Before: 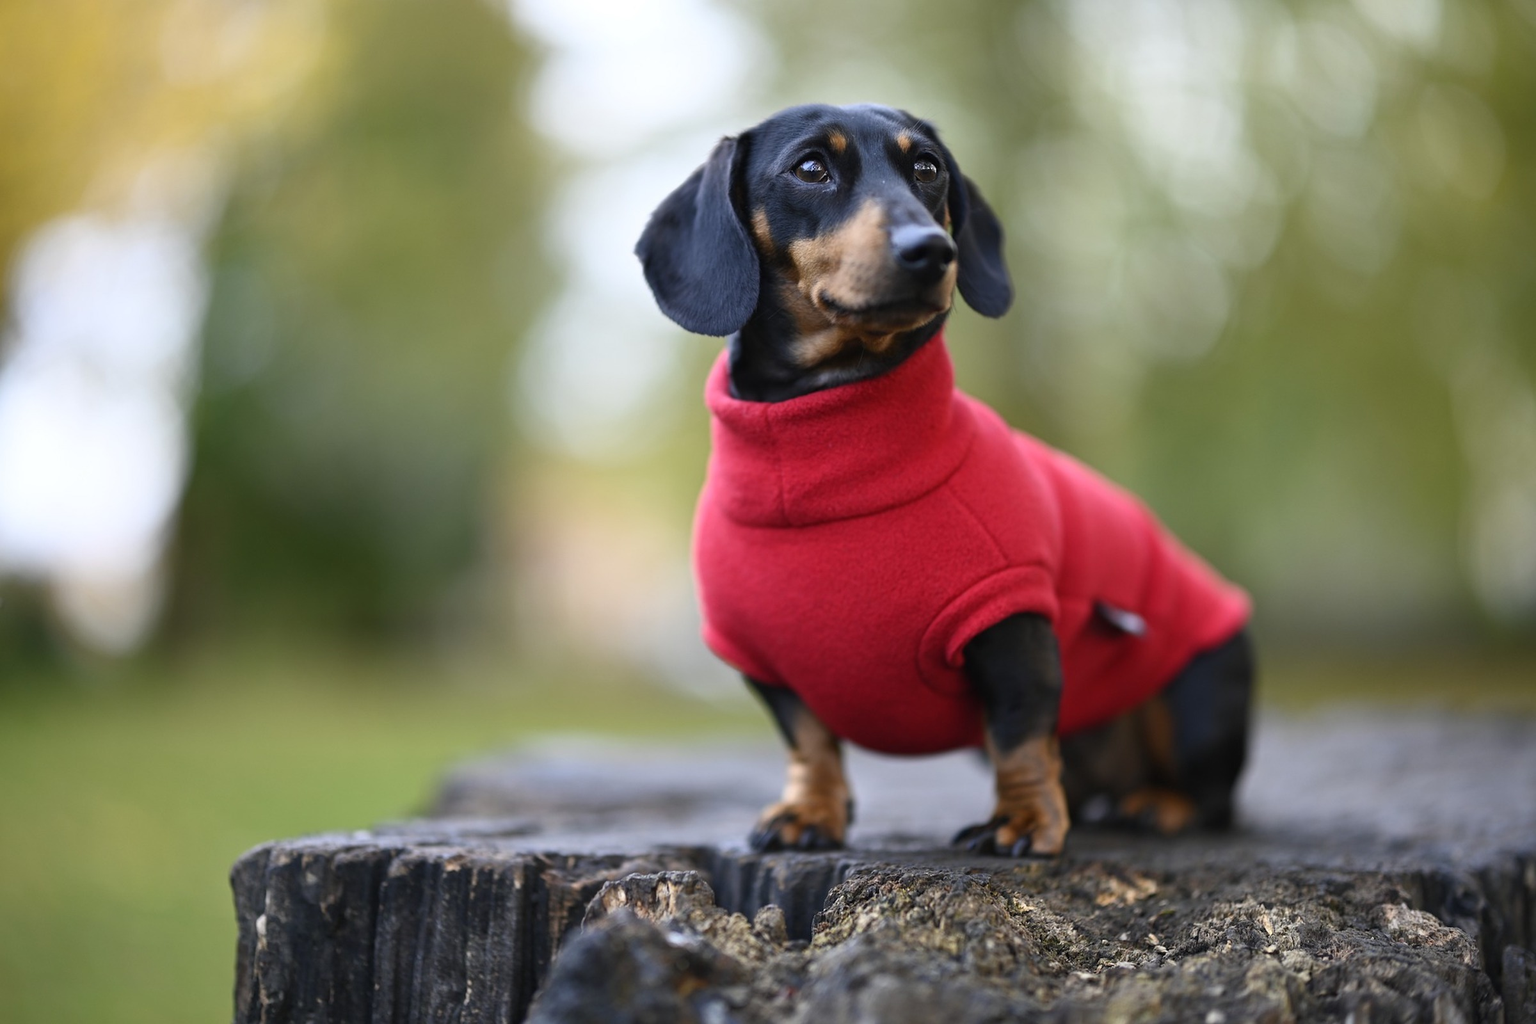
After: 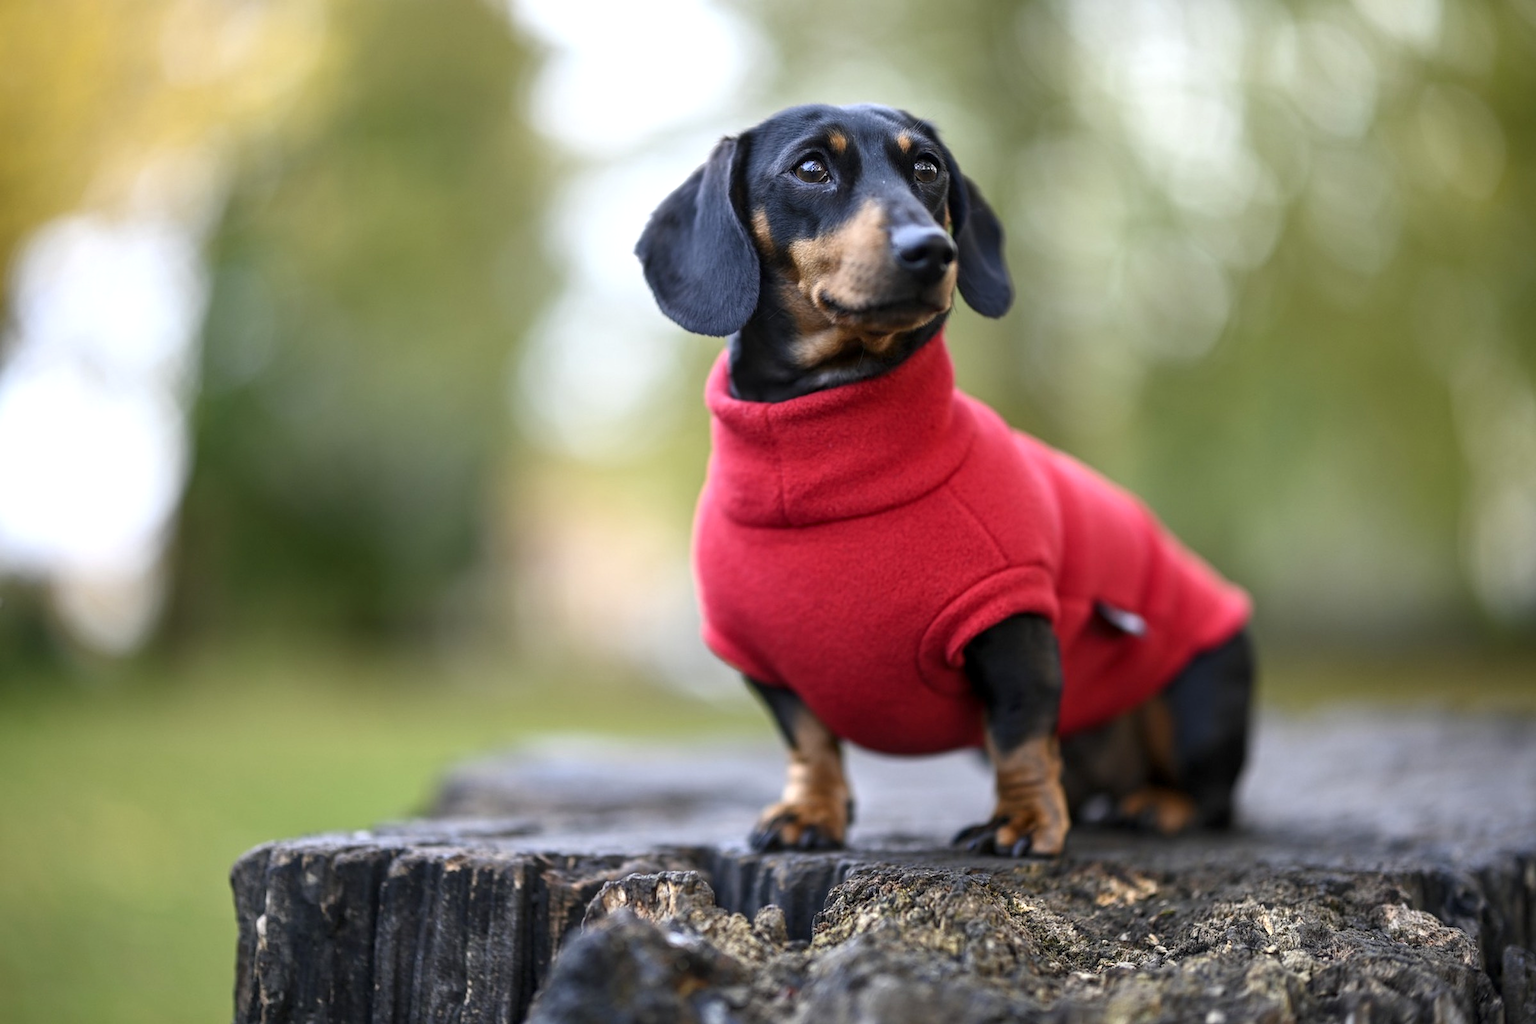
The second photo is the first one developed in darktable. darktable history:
local contrast: on, module defaults
exposure: exposure 0.2 EV, compensate highlight preservation false
